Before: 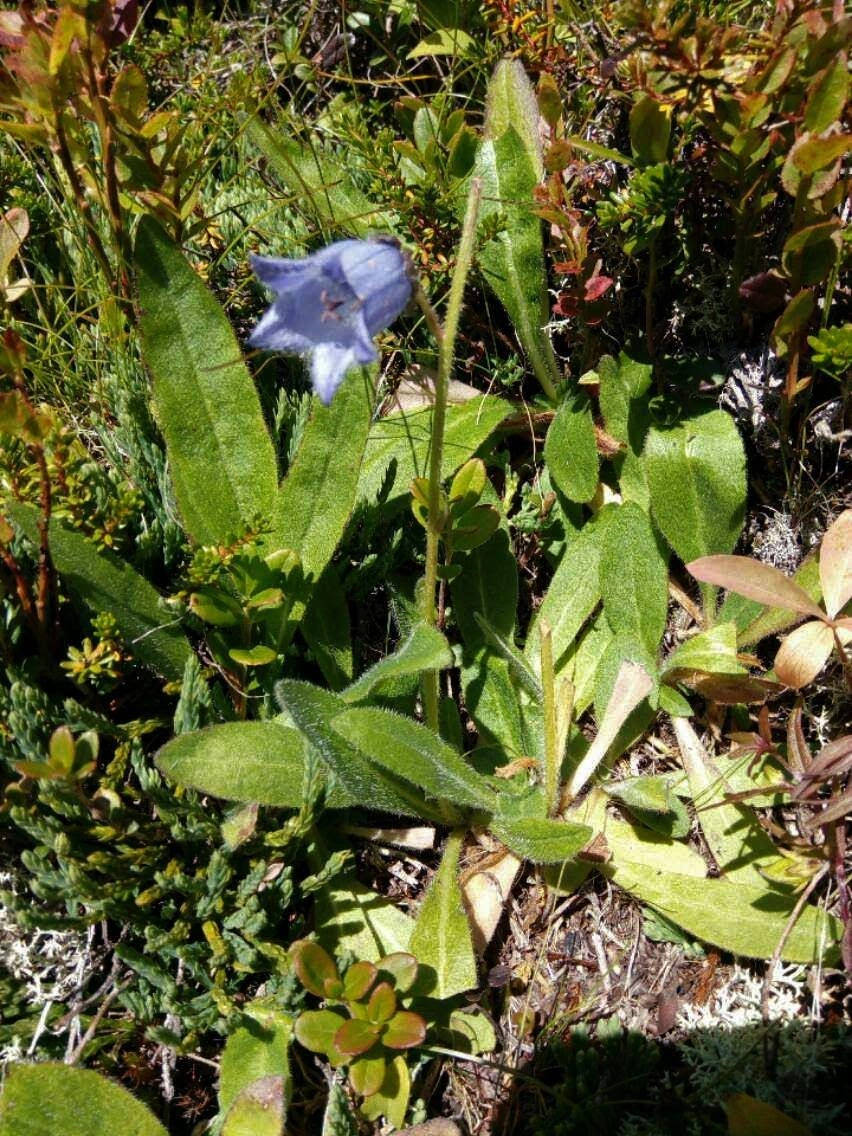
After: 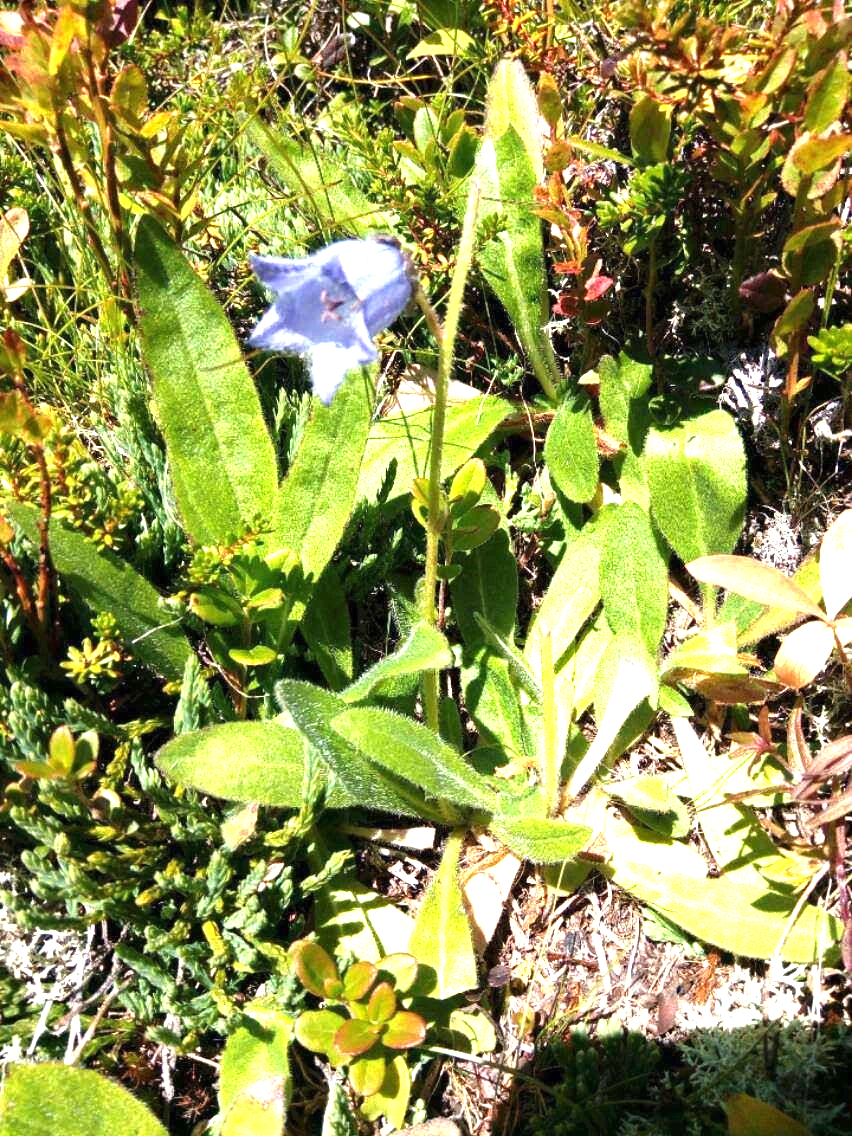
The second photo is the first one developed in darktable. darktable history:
exposure: exposure 1.51 EV, compensate highlight preservation false
